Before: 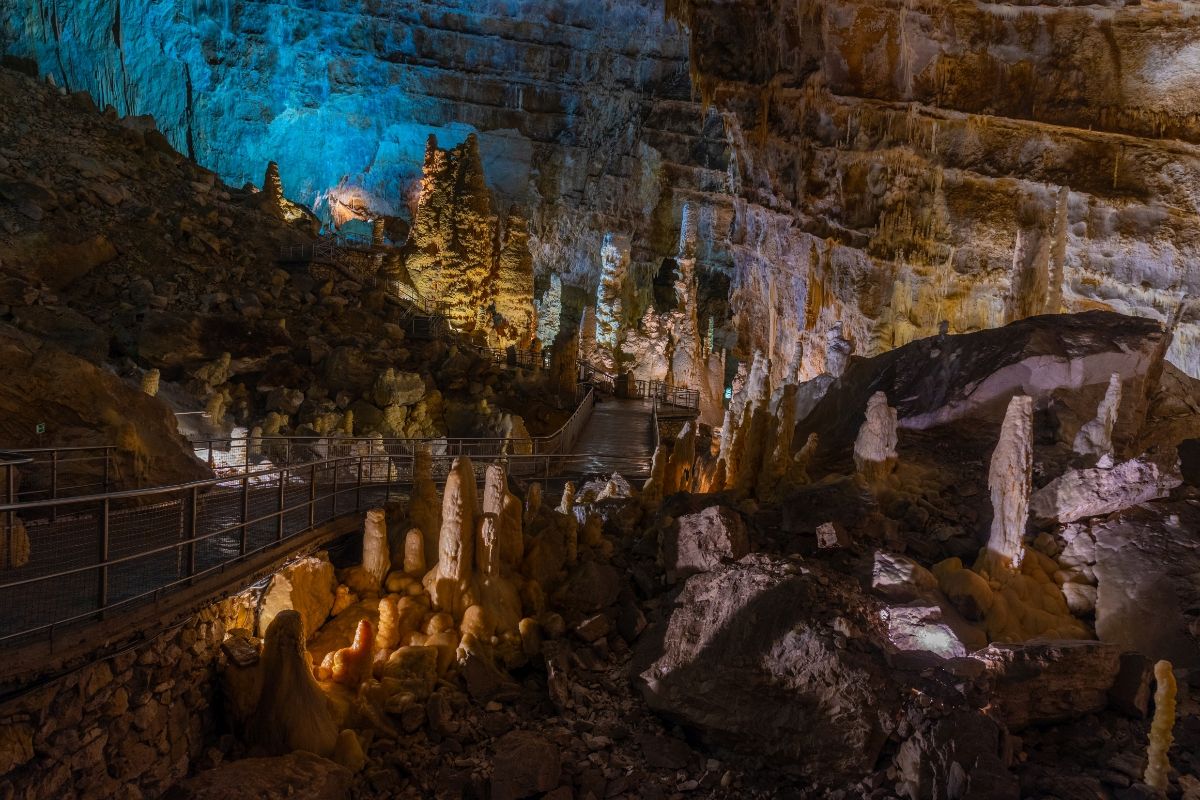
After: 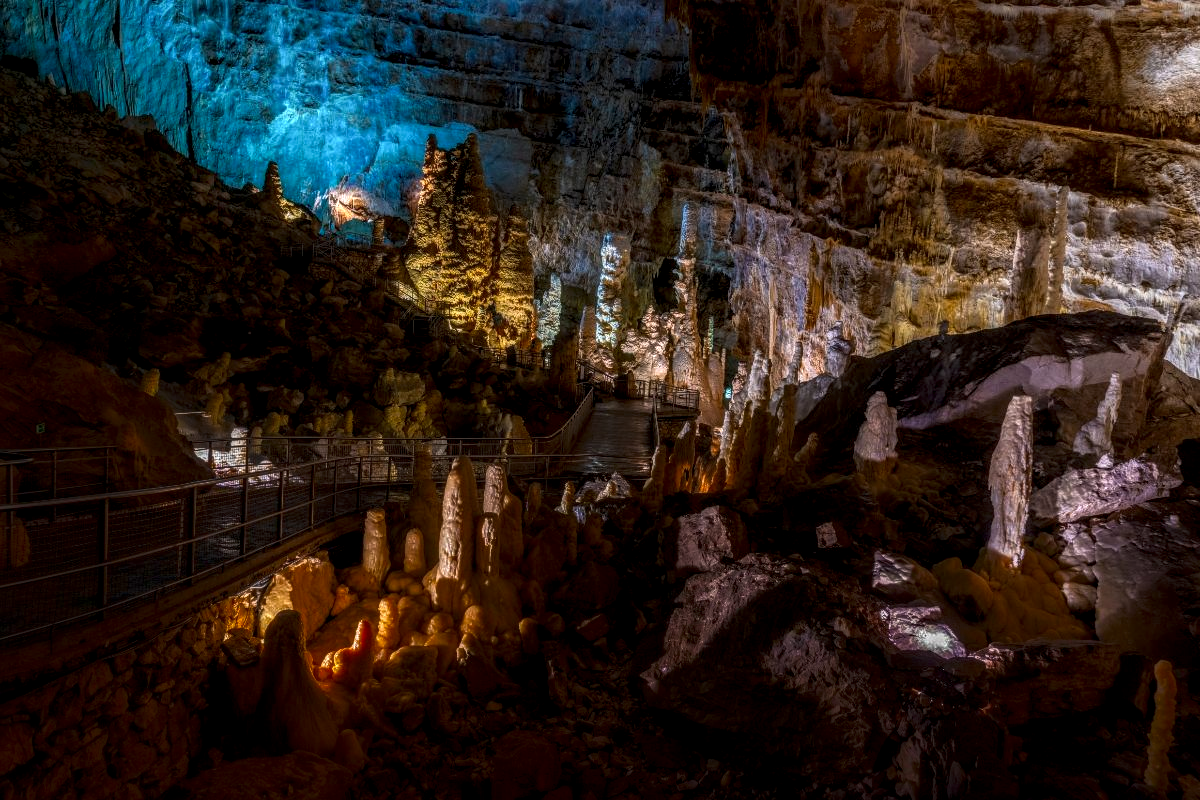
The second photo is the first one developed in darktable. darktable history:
shadows and highlights: shadows -54.3, highlights 86.09, soften with gaussian
local contrast: highlights 12%, shadows 38%, detail 183%, midtone range 0.471
